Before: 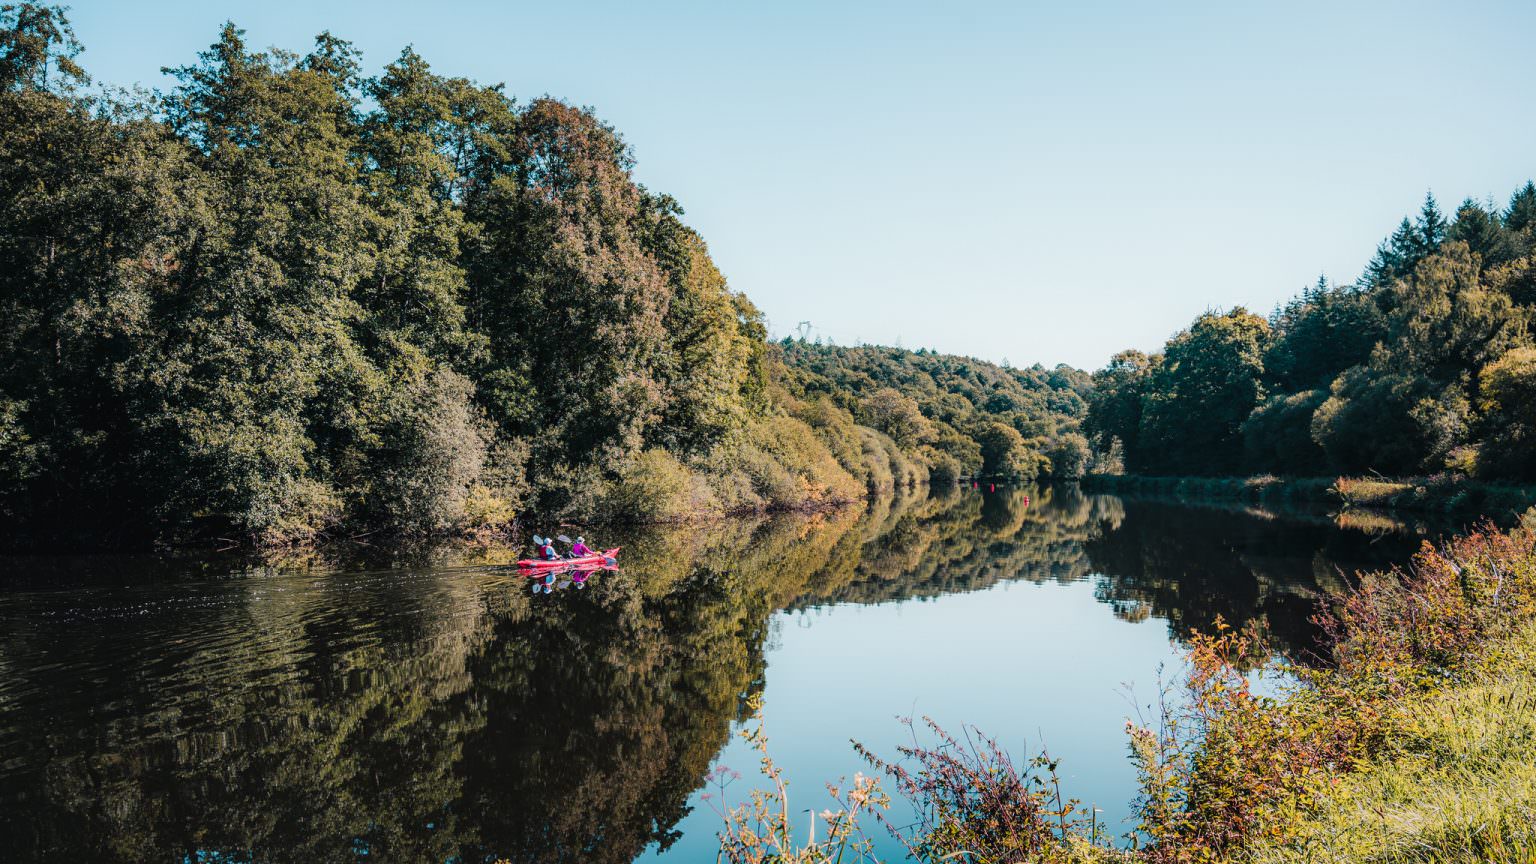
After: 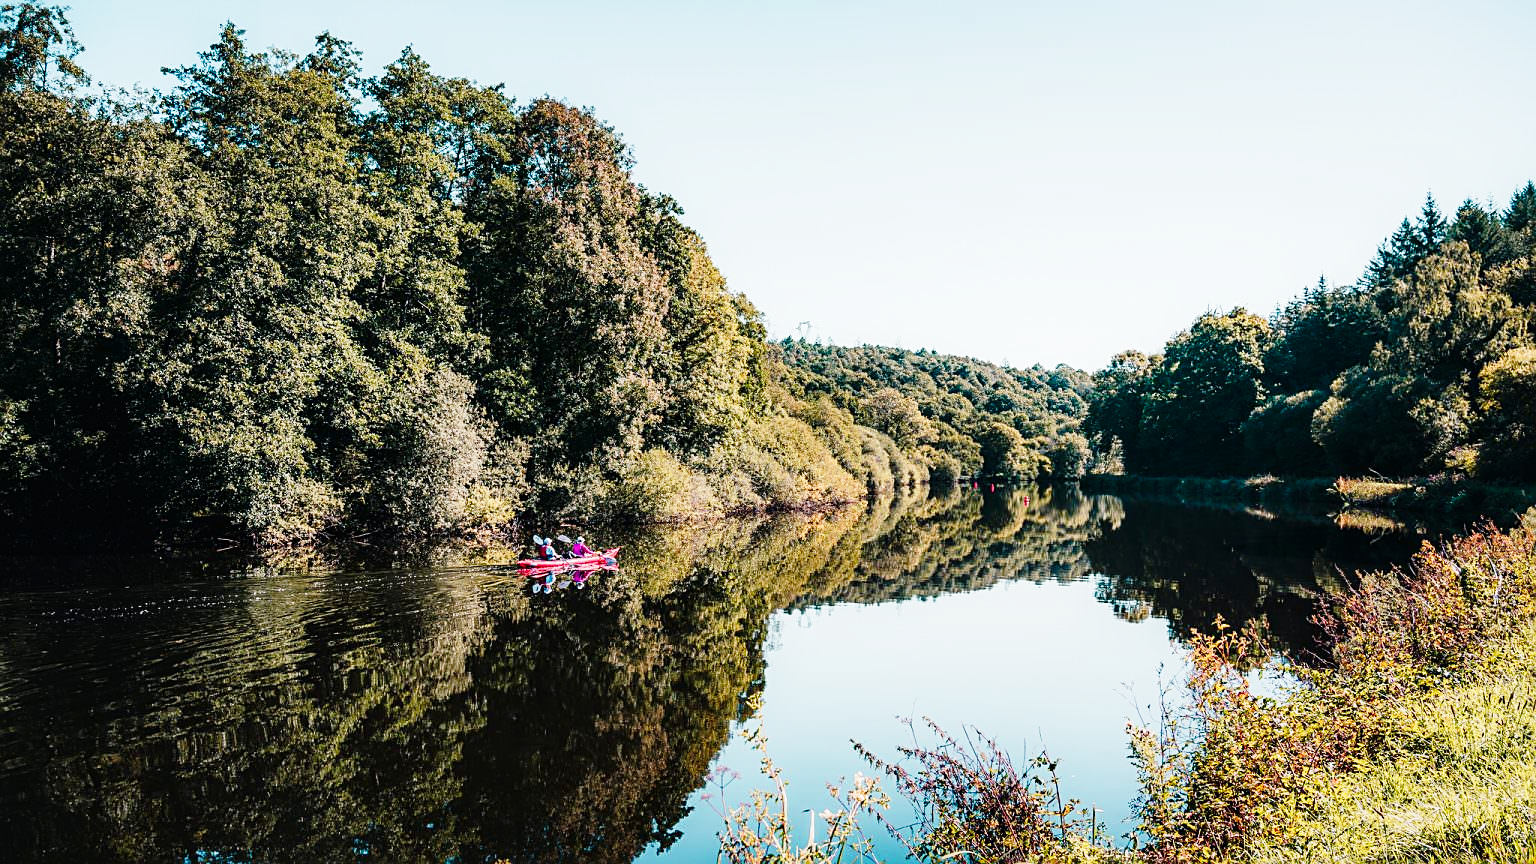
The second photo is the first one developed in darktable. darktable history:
sharpen: on, module defaults
contrast brightness saturation: brightness -0.091
base curve: curves: ch0 [(0, 0) (0.028, 0.03) (0.121, 0.232) (0.46, 0.748) (0.859, 0.968) (1, 1)], preserve colors none
